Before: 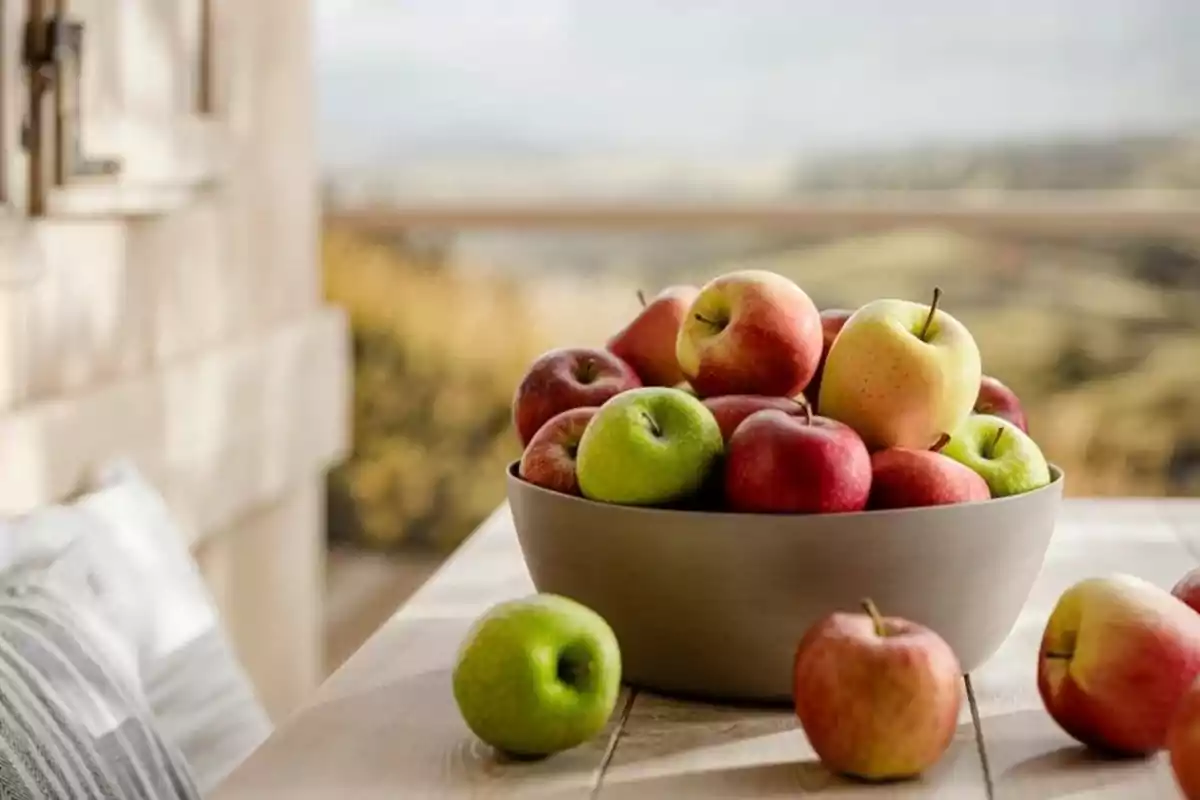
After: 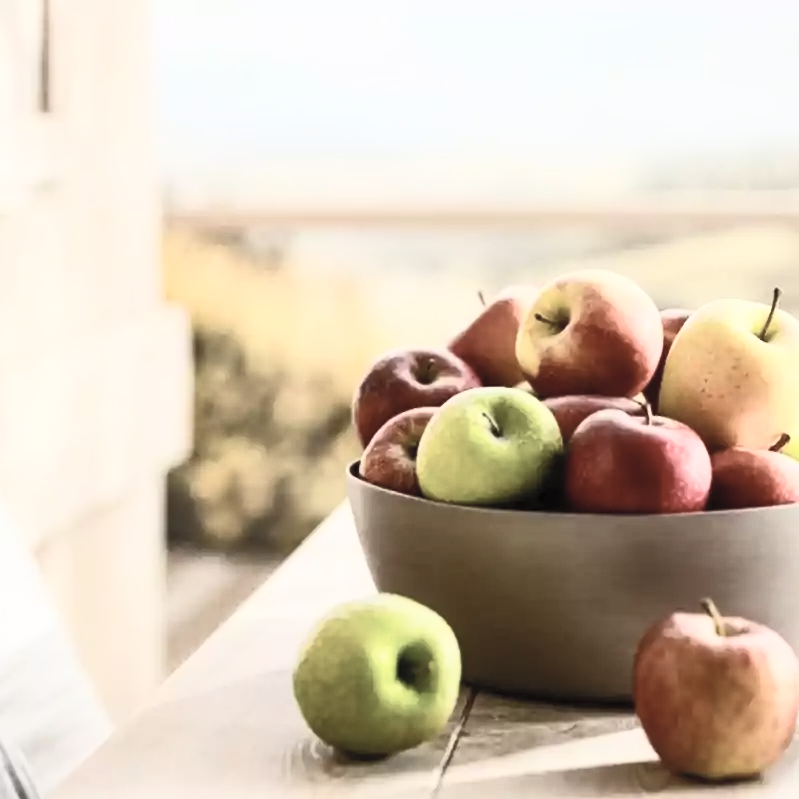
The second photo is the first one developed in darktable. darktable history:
exposure: exposure -0.046 EV, compensate highlight preservation false
contrast brightness saturation: contrast 0.564, brightness 0.565, saturation -0.328
crop and rotate: left 13.369%, right 19.979%
